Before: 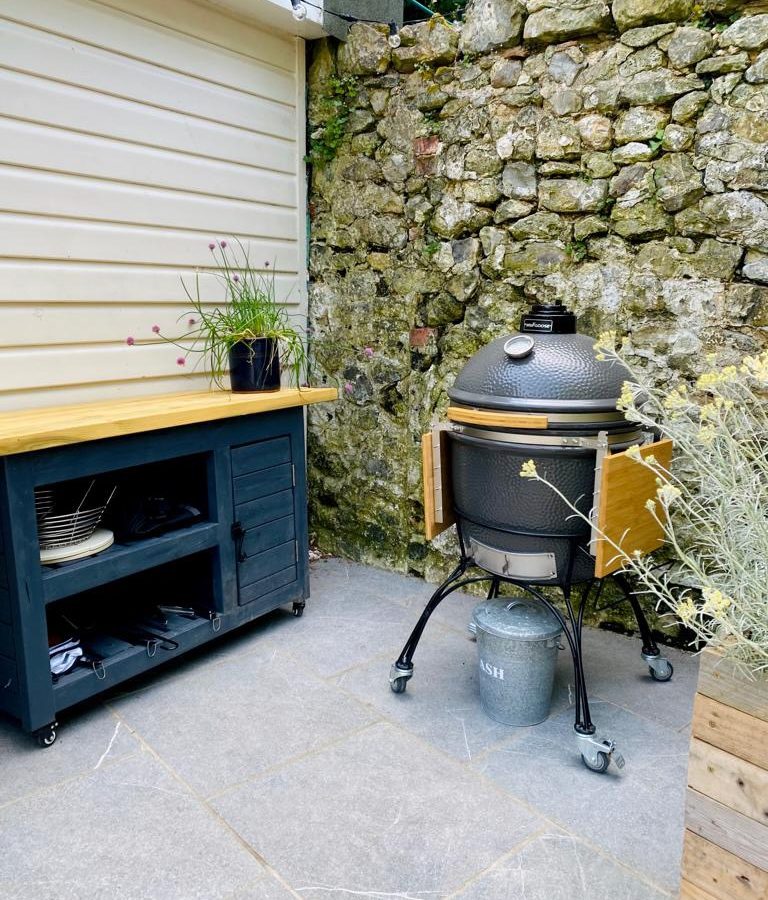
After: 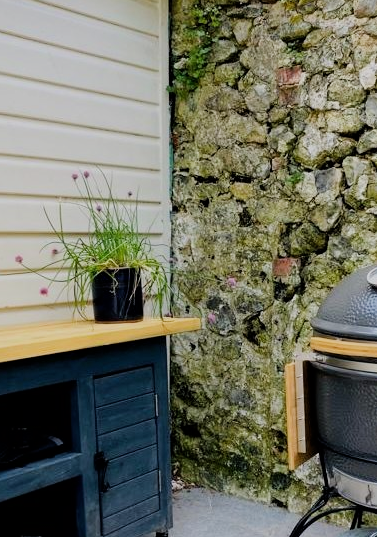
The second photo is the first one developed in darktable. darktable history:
tone equalizer: on, module defaults
filmic rgb: black relative exposure -7.65 EV, white relative exposure 4.56 EV, hardness 3.61
crop: left 17.903%, top 7.87%, right 32.887%, bottom 32.364%
